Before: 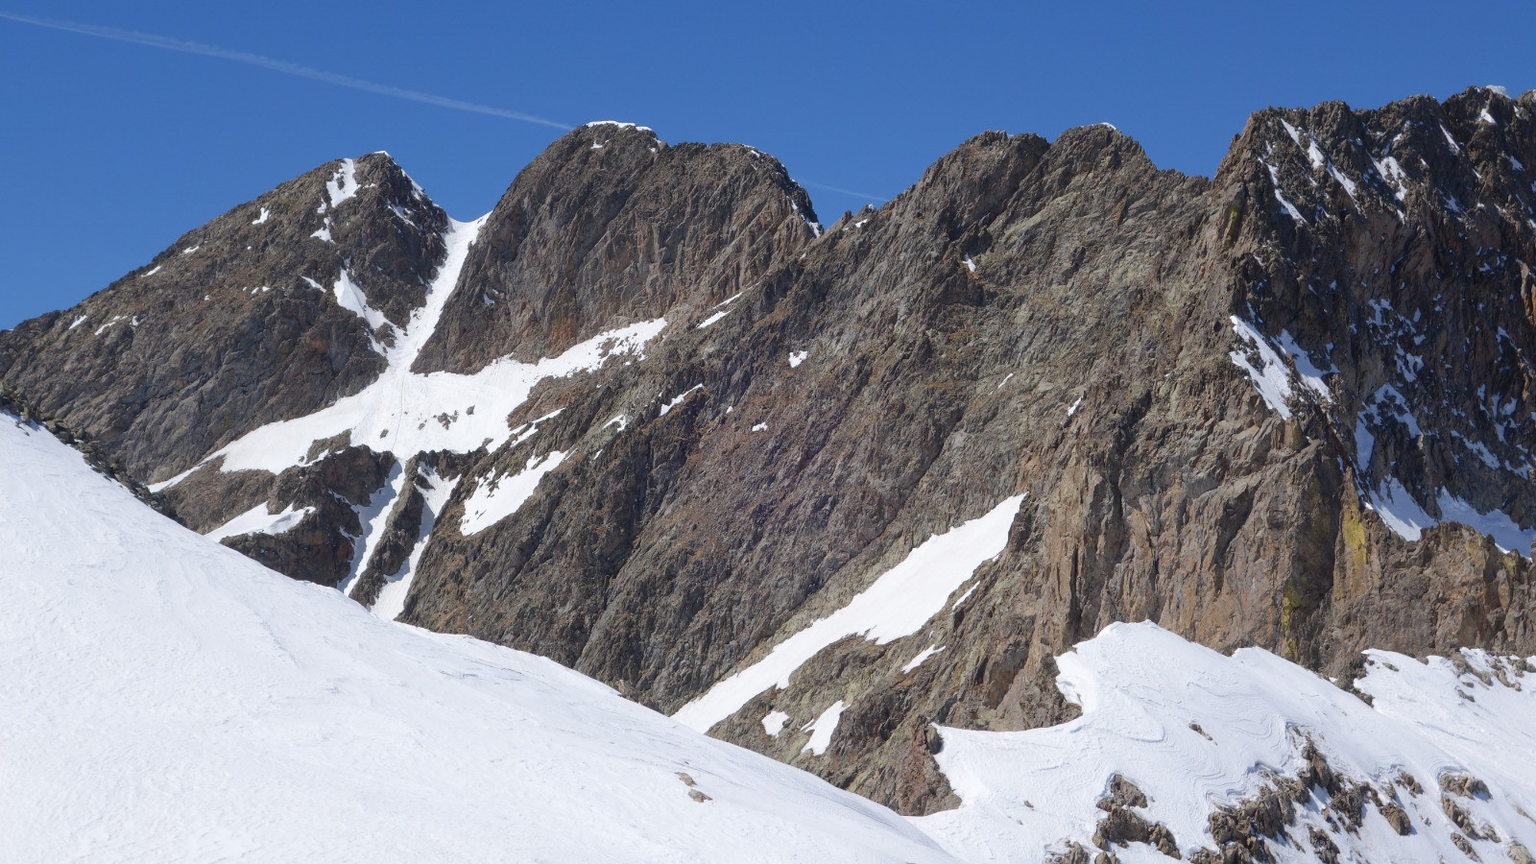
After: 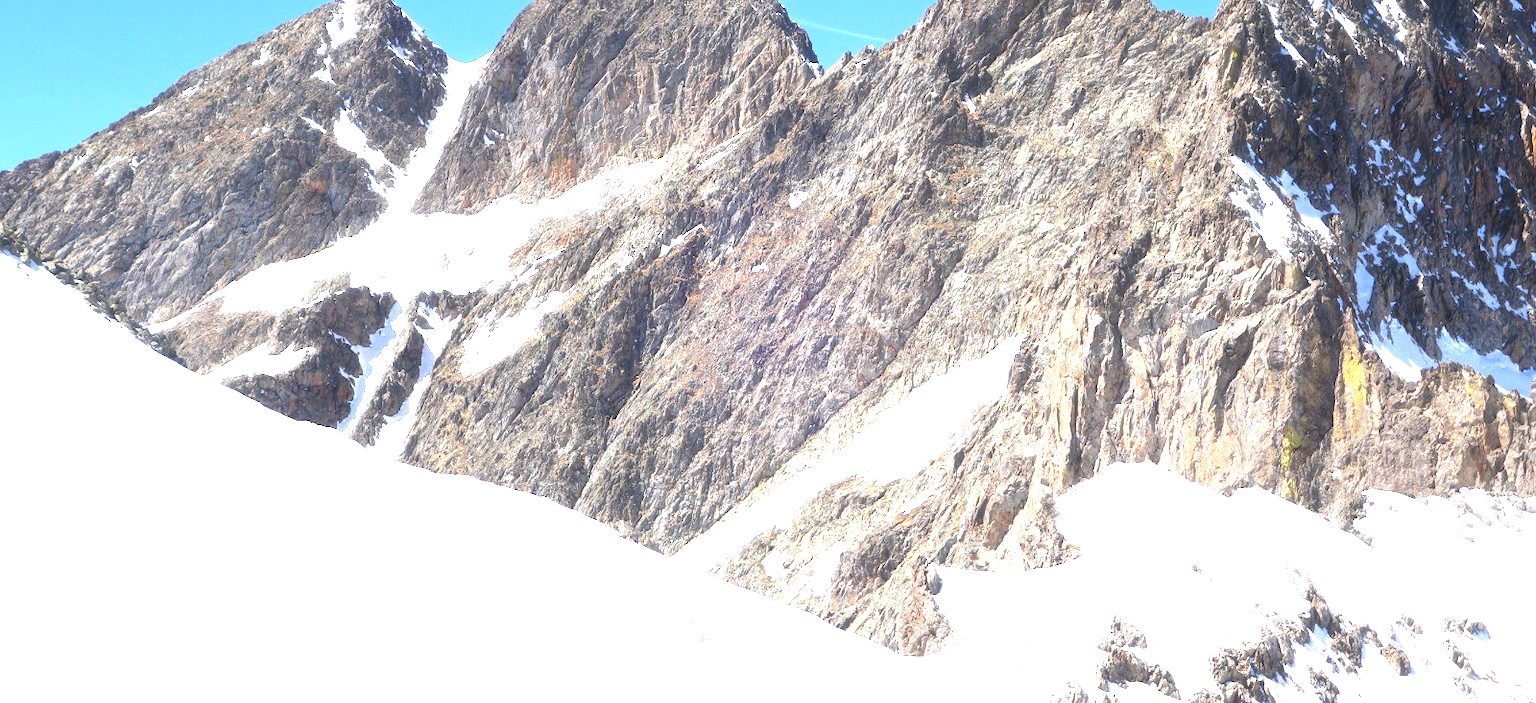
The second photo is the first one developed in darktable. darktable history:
crop and rotate: top 18.507%
levels: levels [0, 0.281, 0.562]
haze removal: strength -0.1, adaptive false
